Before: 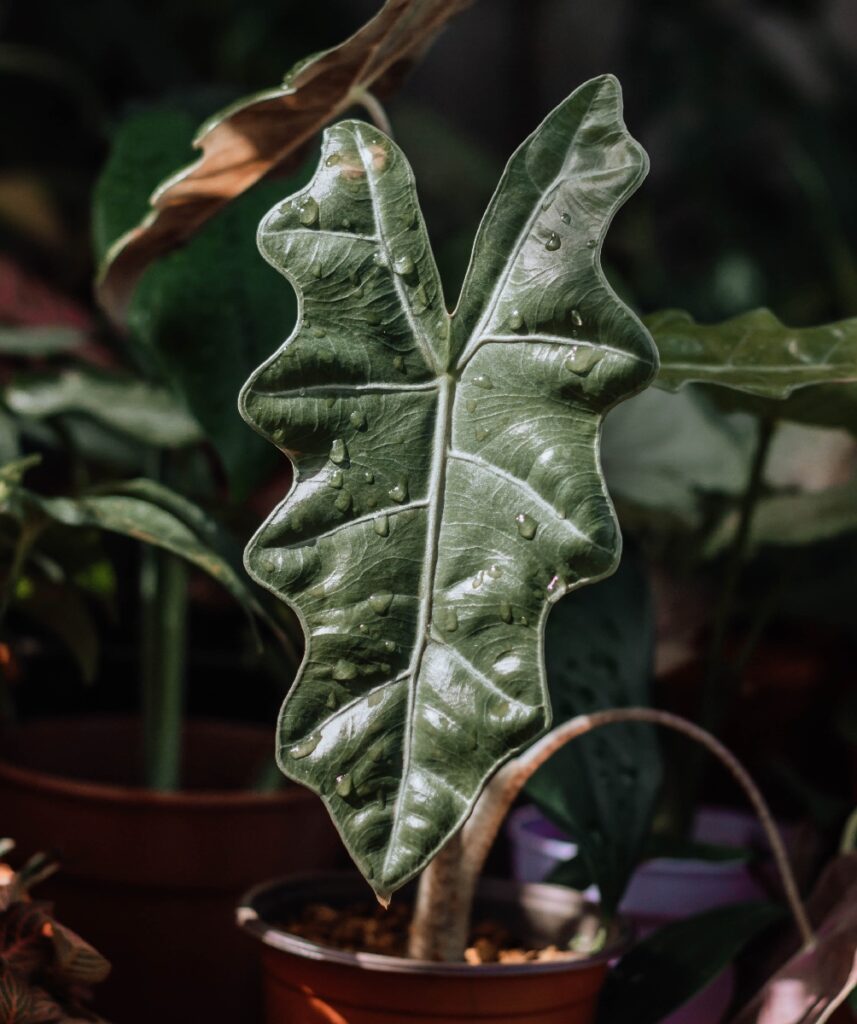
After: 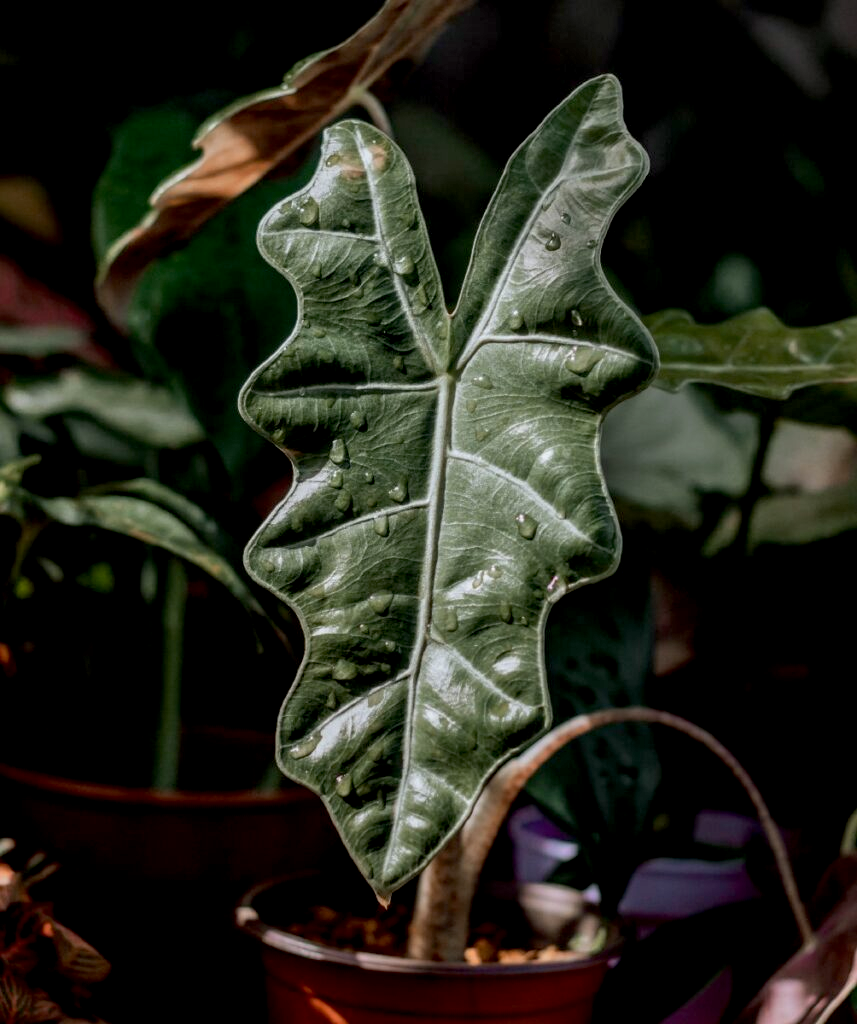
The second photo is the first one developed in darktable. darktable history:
exposure: black level correction 0.01, exposure 0.014 EV, compensate highlight preservation false
white balance: emerald 1
local contrast: detail 110%
